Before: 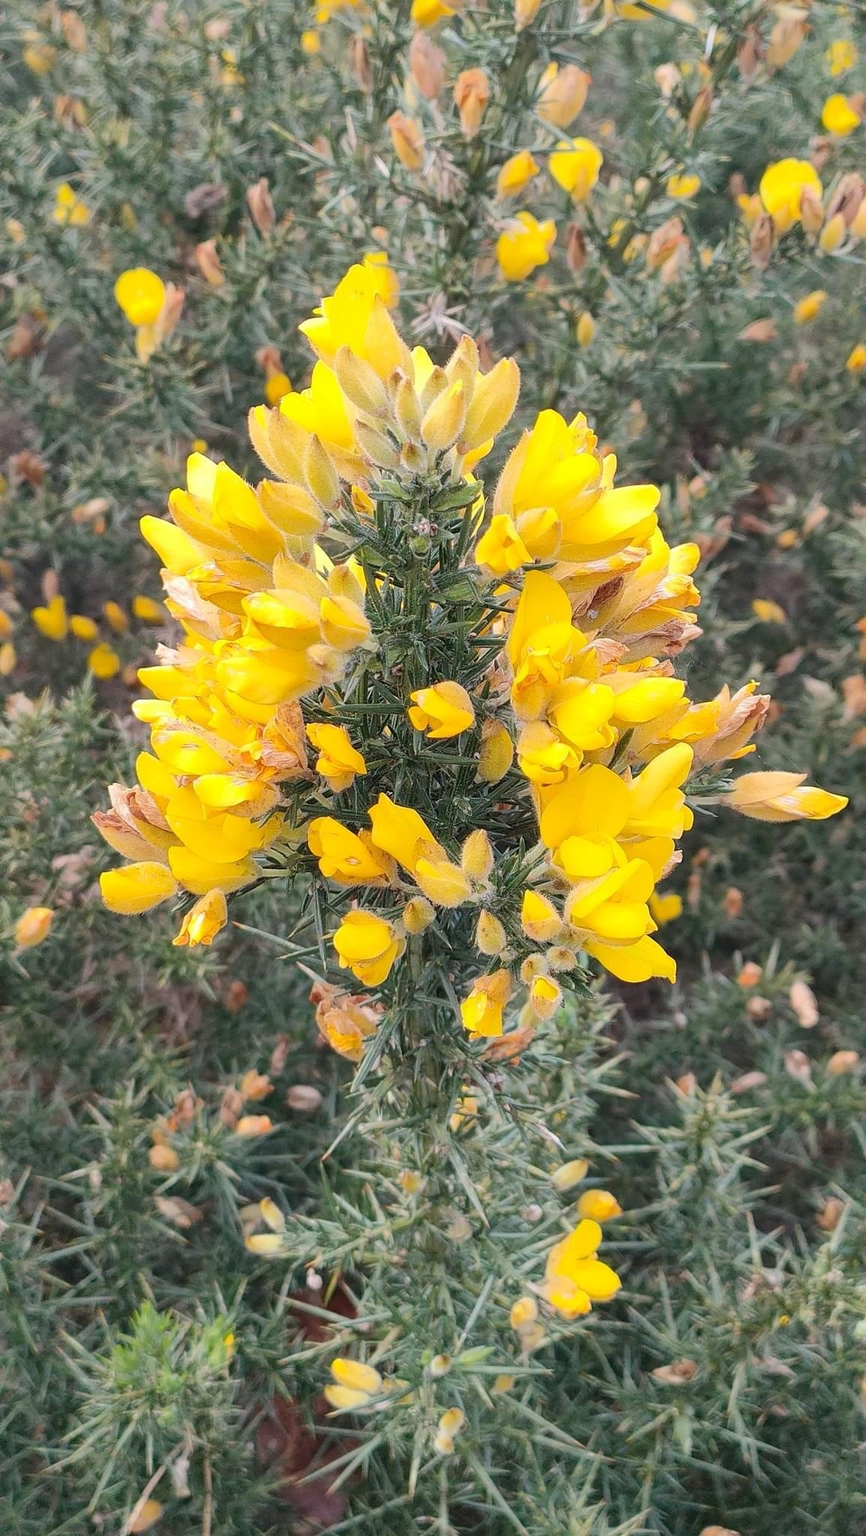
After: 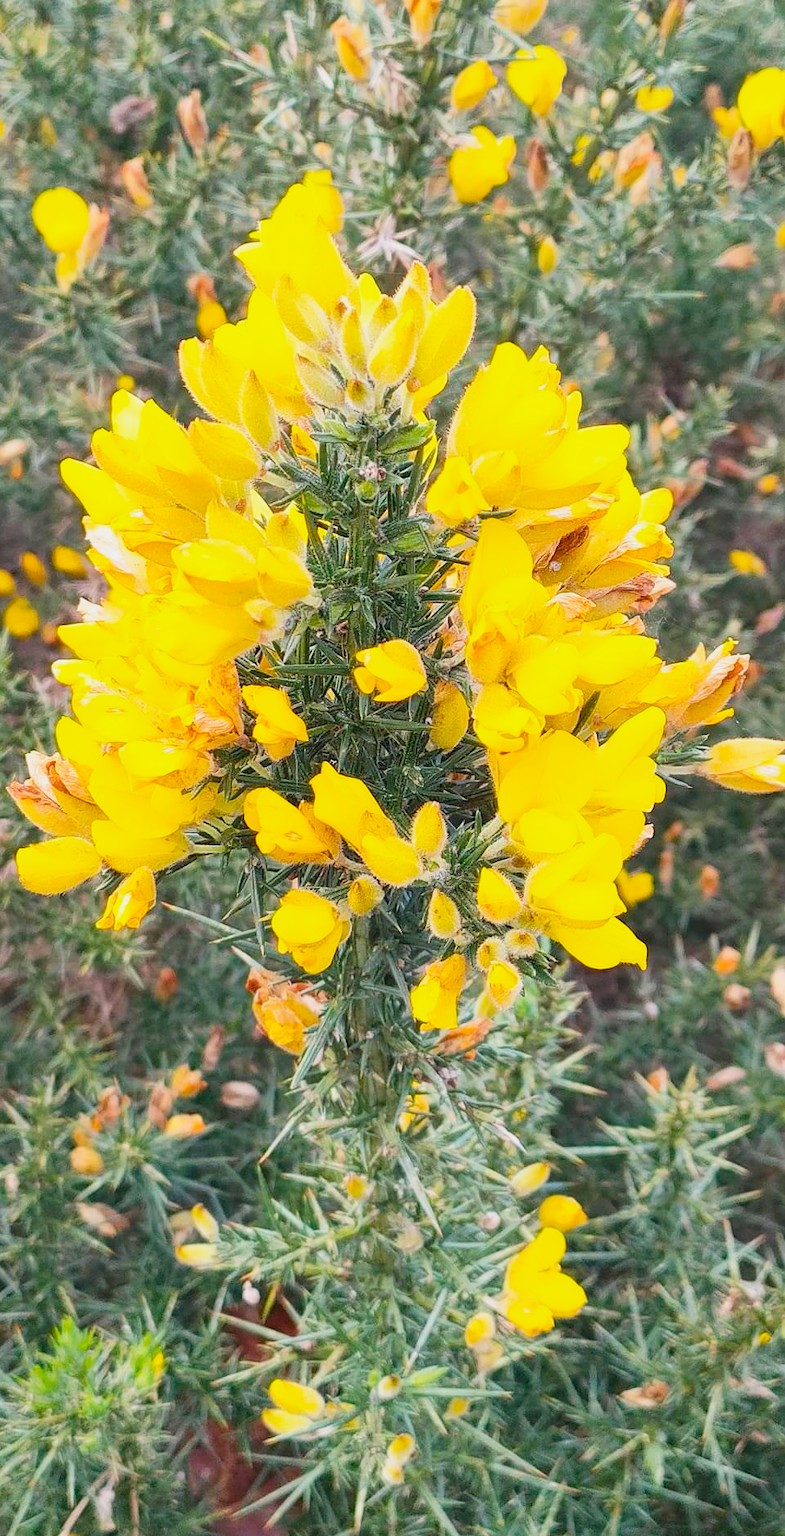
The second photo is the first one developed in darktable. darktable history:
exposure: compensate highlight preservation false
color balance rgb: linear chroma grading › global chroma 15.128%, perceptual saturation grading › global saturation 29.96%
crop: left 9.811%, top 6.284%, right 7.19%, bottom 2.205%
base curve: curves: ch0 [(0, 0) (0.088, 0.125) (0.176, 0.251) (0.354, 0.501) (0.613, 0.749) (1, 0.877)], preserve colors none
